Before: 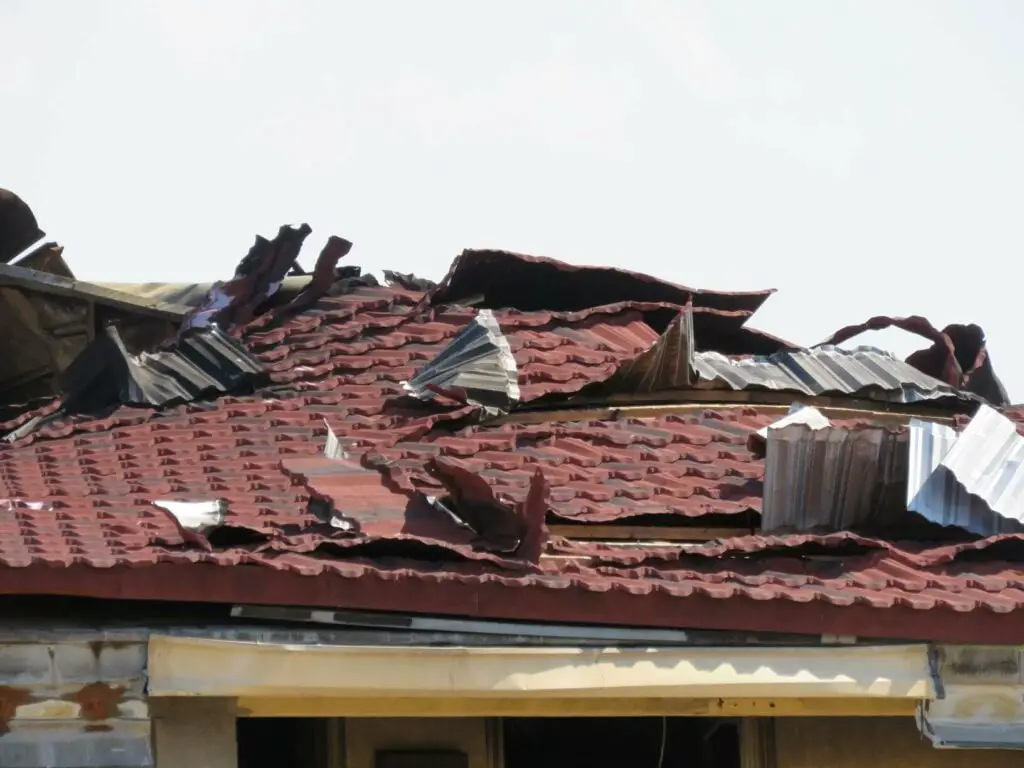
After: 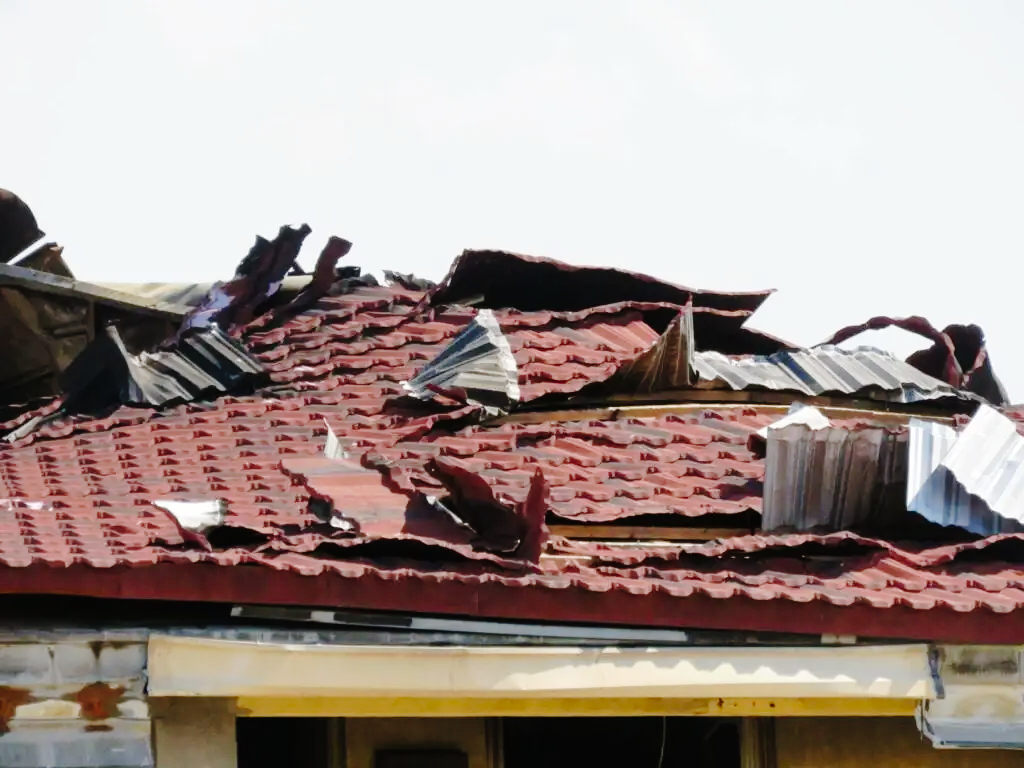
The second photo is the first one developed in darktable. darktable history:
tone curve: curves: ch0 [(0, 0) (0.003, 0.002) (0.011, 0.007) (0.025, 0.014) (0.044, 0.023) (0.069, 0.033) (0.1, 0.052) (0.136, 0.081) (0.177, 0.134) (0.224, 0.205) (0.277, 0.296) (0.335, 0.401) (0.399, 0.501) (0.468, 0.589) (0.543, 0.658) (0.623, 0.738) (0.709, 0.804) (0.801, 0.871) (0.898, 0.93) (1, 1)], preserve colors none
